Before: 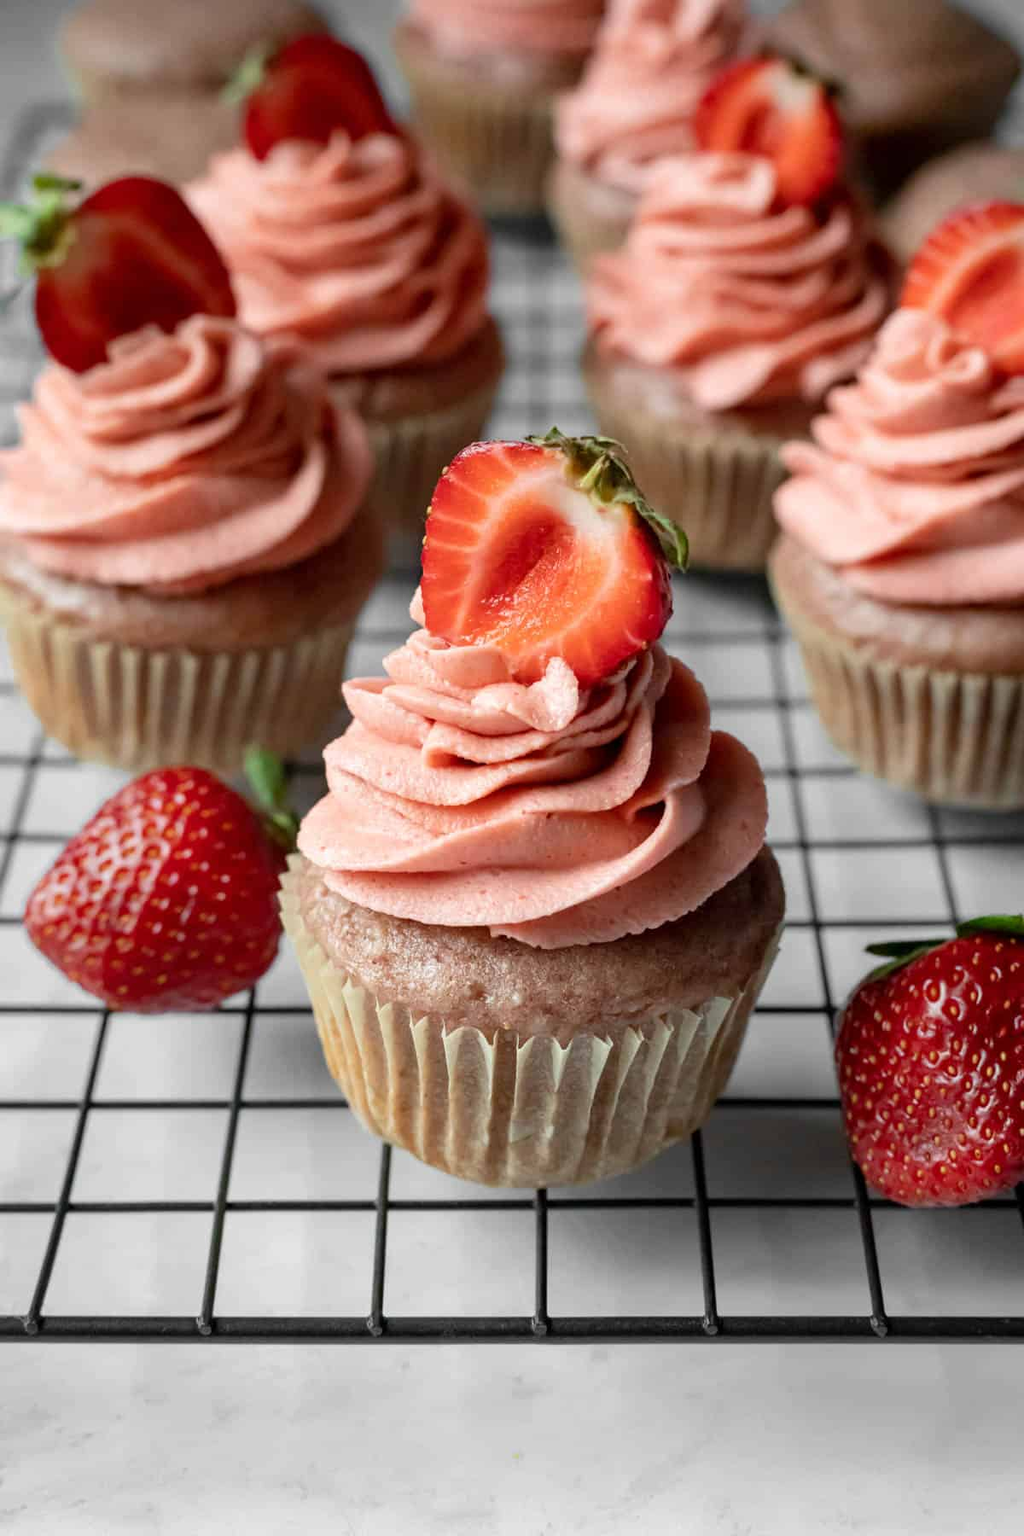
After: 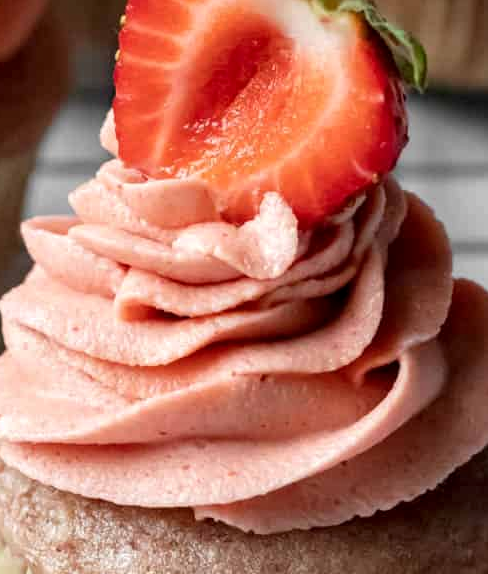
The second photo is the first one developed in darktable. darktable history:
crop: left 31.671%, top 32.113%, right 27.637%, bottom 35.997%
local contrast: highlights 103%, shadows 101%, detail 119%, midtone range 0.2
exposure: compensate exposure bias true, compensate highlight preservation false
